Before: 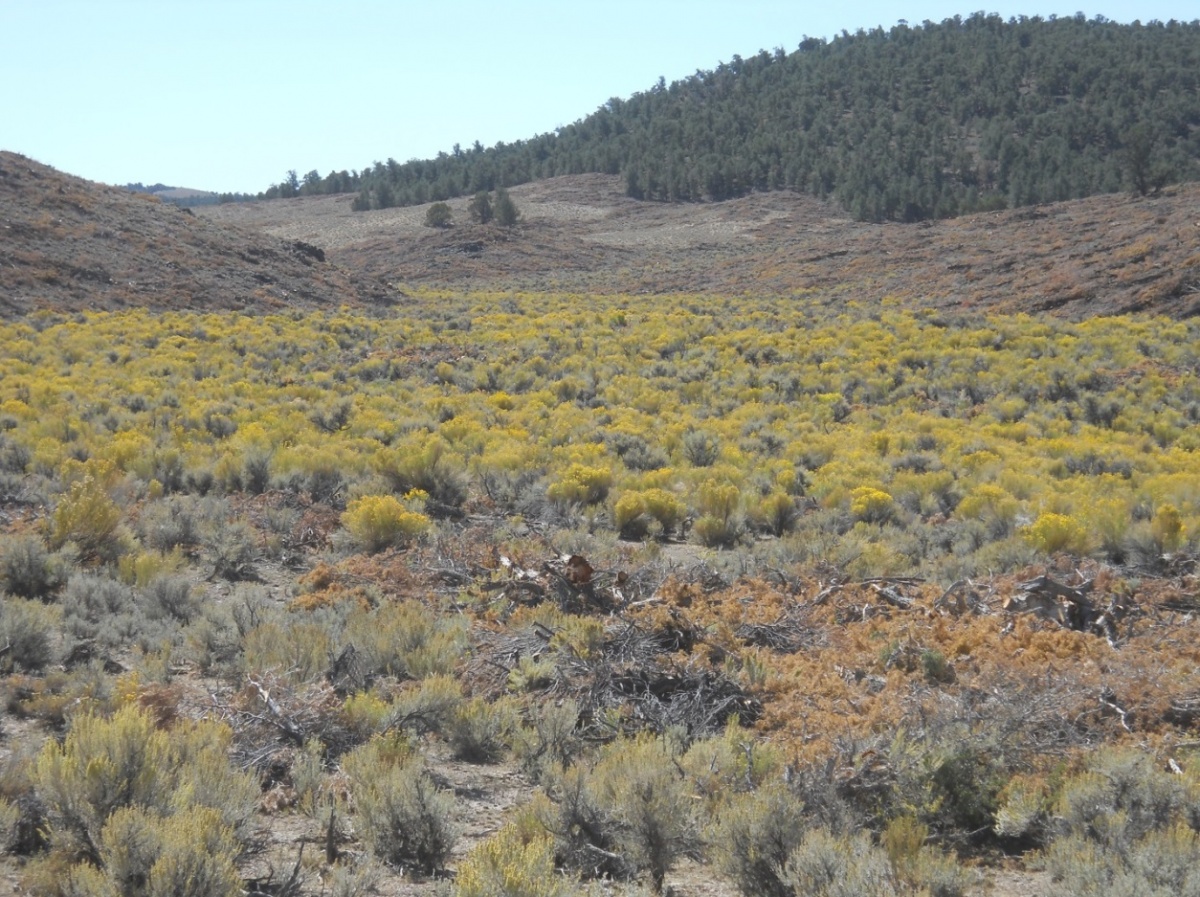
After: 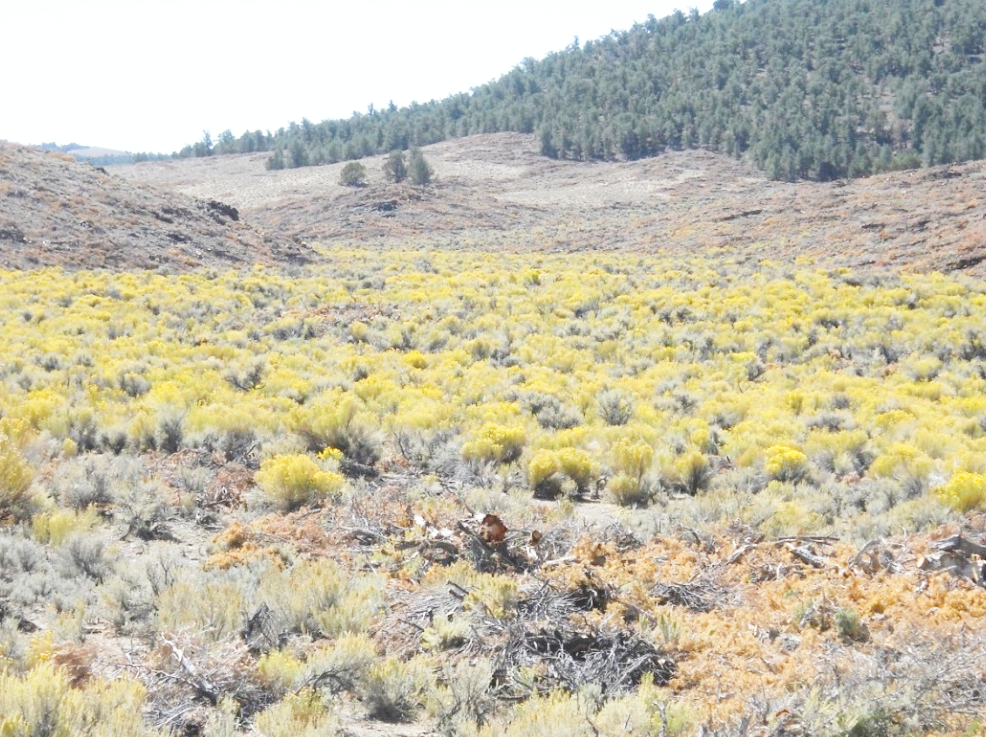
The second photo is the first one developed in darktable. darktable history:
base curve: curves: ch0 [(0, 0.003) (0.001, 0.002) (0.006, 0.004) (0.02, 0.022) (0.048, 0.086) (0.094, 0.234) (0.162, 0.431) (0.258, 0.629) (0.385, 0.8) (0.548, 0.918) (0.751, 0.988) (1, 1)], preserve colors none
crop and rotate: left 7.196%, top 4.574%, right 10.605%, bottom 13.178%
